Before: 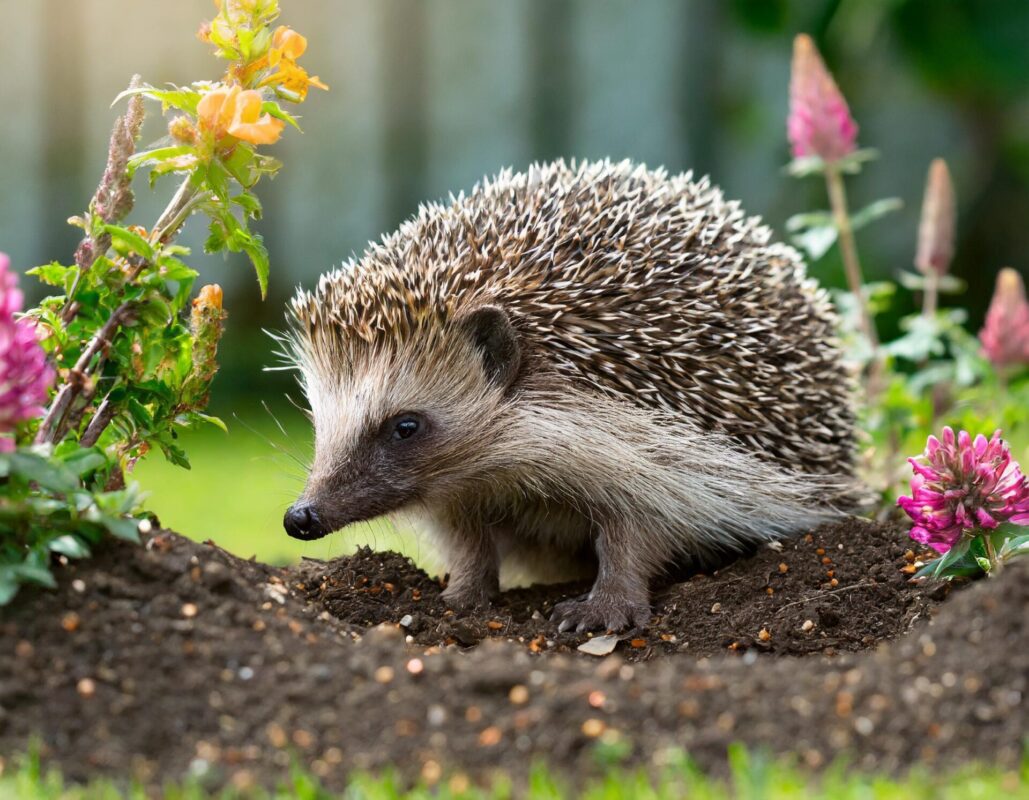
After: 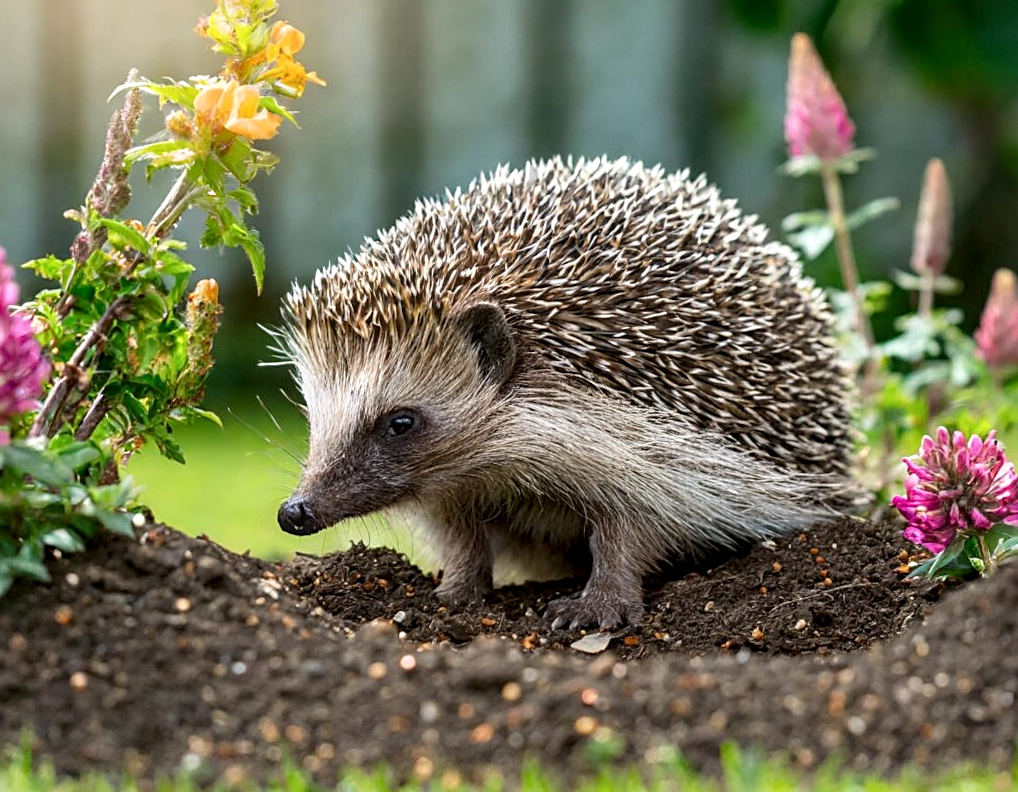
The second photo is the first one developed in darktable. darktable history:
local contrast: detail 130%
sharpen: on, module defaults
crop and rotate: angle -0.439°
